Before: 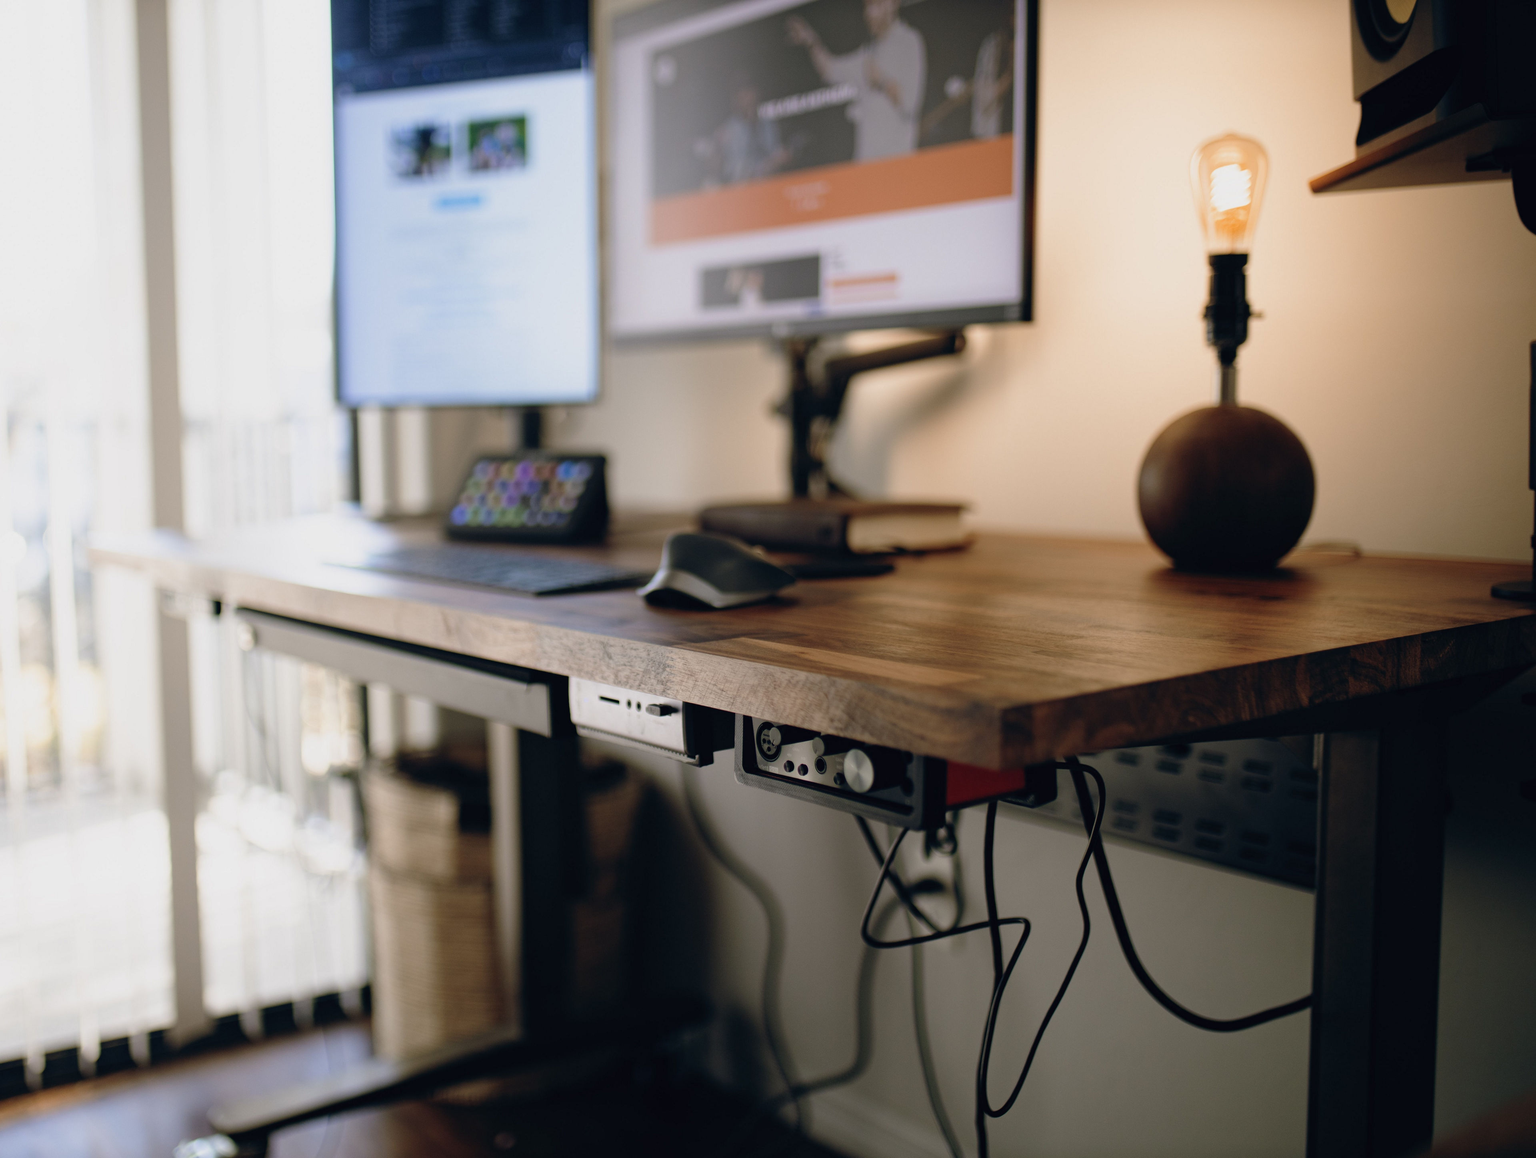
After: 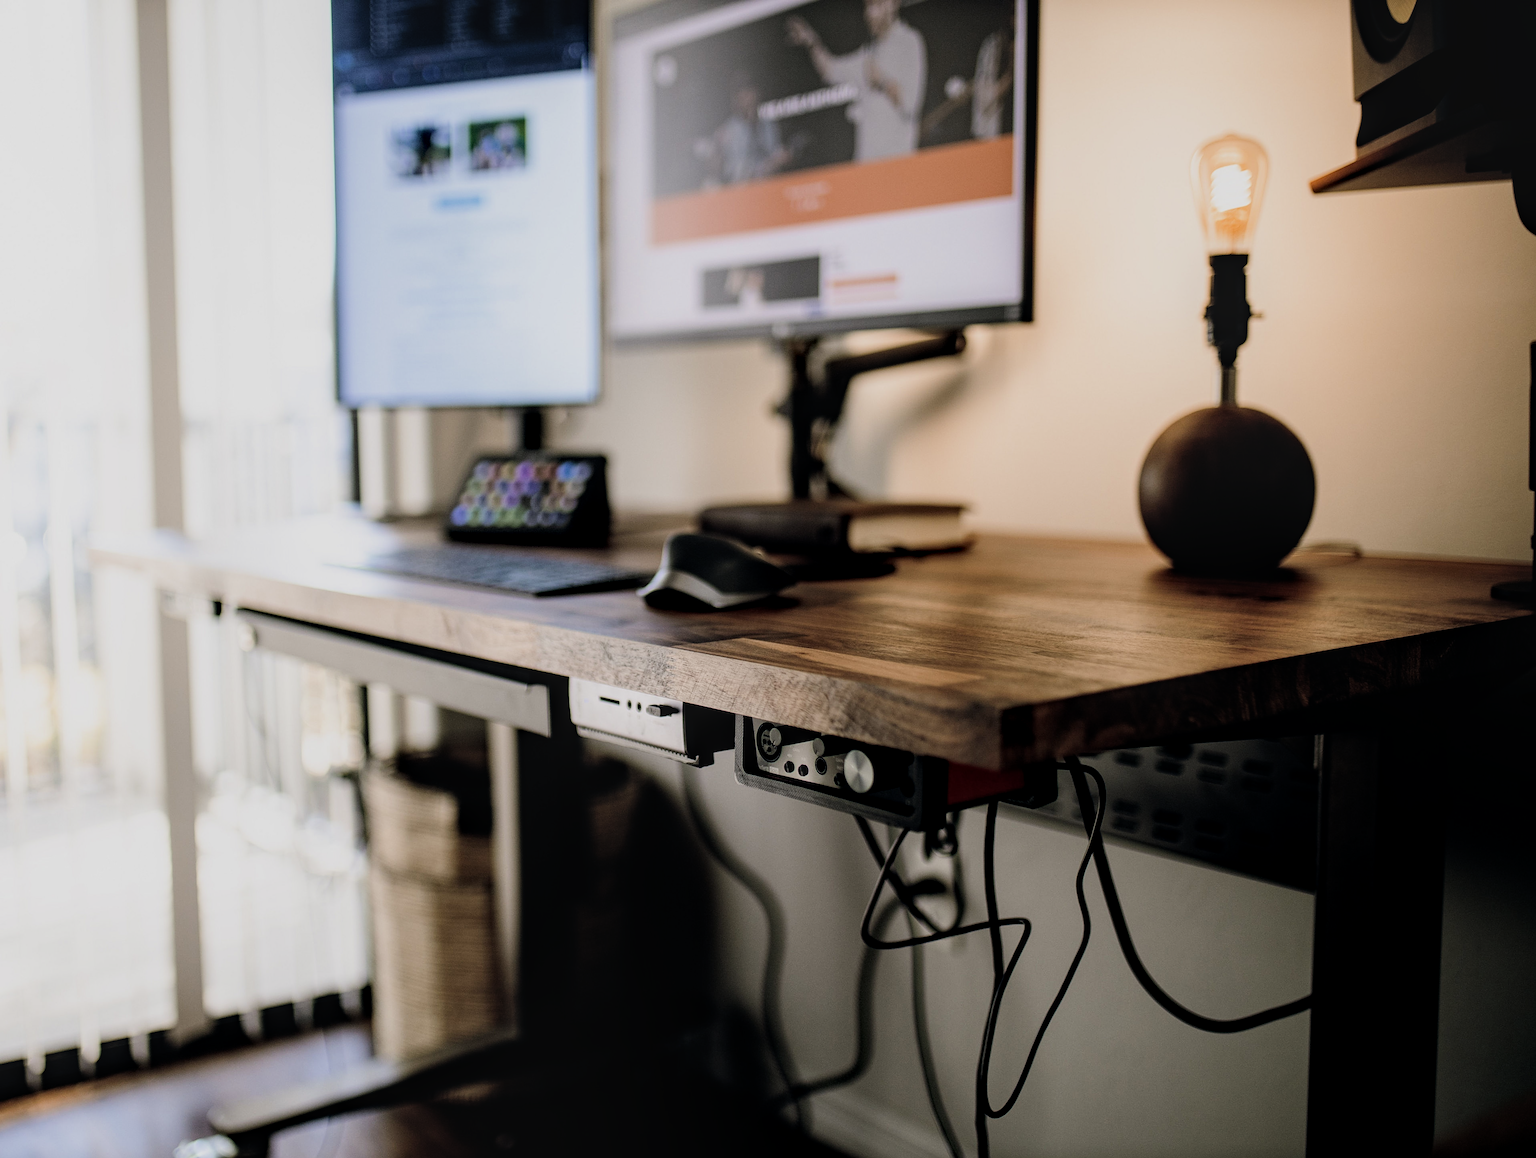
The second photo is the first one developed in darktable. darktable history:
exposure: exposure -0.017 EV, compensate exposure bias true, compensate highlight preservation false
sharpen: on, module defaults
tone equalizer: -8 EV -0.719 EV, -7 EV -0.698 EV, -6 EV -0.598 EV, -5 EV -0.366 EV, -3 EV 0.393 EV, -2 EV 0.6 EV, -1 EV 0.686 EV, +0 EV 0.737 EV, edges refinement/feathering 500, mask exposure compensation -1.57 EV, preserve details no
filmic rgb: black relative exposure -7.65 EV, white relative exposure 4.56 EV, hardness 3.61, contrast 0.999
local contrast: on, module defaults
